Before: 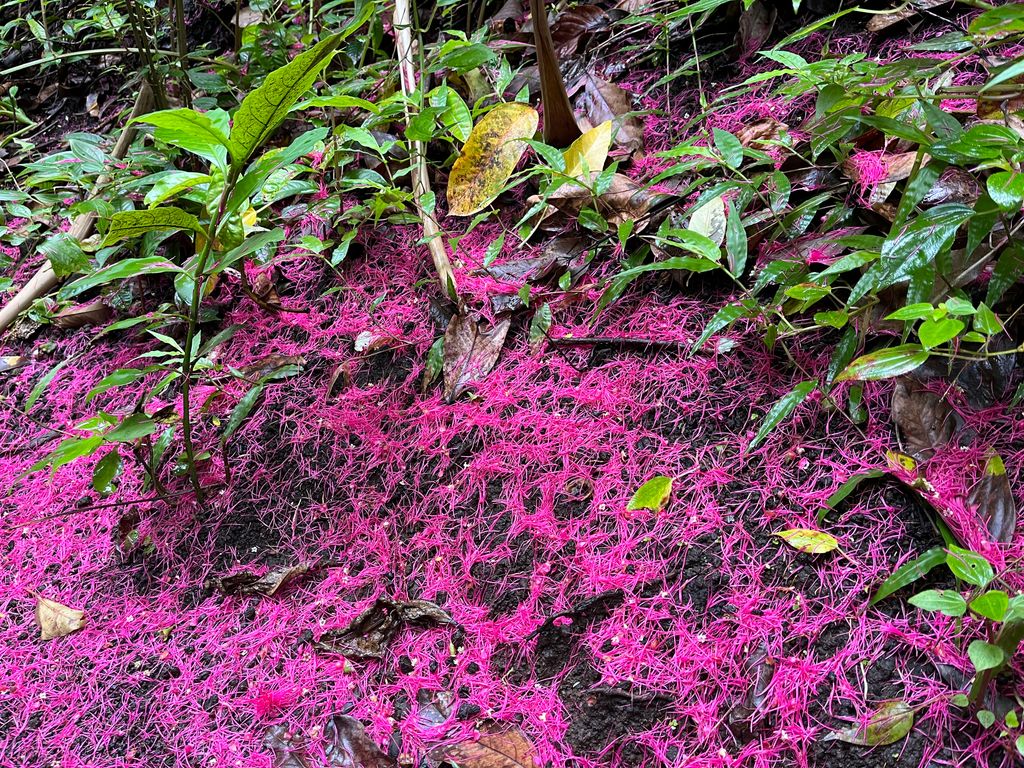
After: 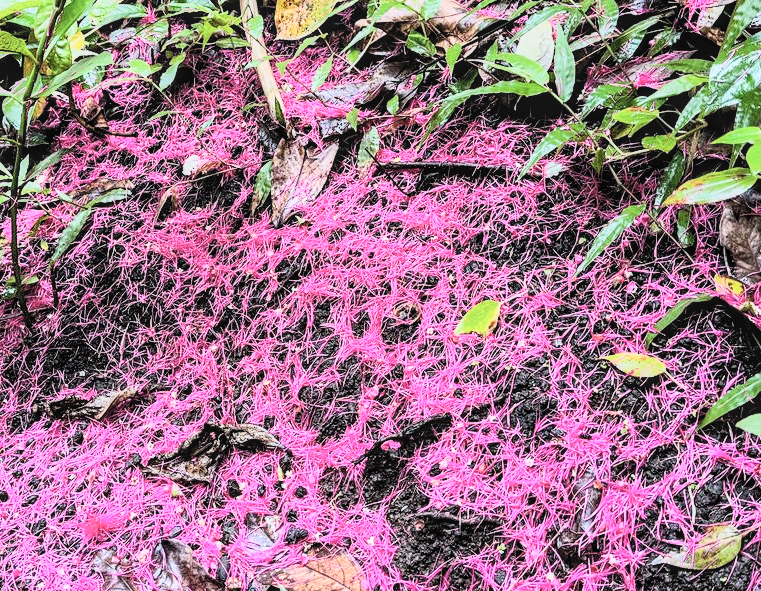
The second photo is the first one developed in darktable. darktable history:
tone equalizer: -8 EV -0.387 EV, -7 EV -0.371 EV, -6 EV -0.367 EV, -5 EV -0.259 EV, -3 EV 0.208 EV, -2 EV 0.339 EV, -1 EV 0.377 EV, +0 EV 0.438 EV, mask exposure compensation -0.498 EV
contrast brightness saturation: contrast 0.376, brightness 0.531
local contrast: on, module defaults
crop: left 16.821%, top 22.936%, right 8.859%
filmic rgb: black relative exposure -6.14 EV, white relative exposure 6.96 EV, threshold 5.95 EV, hardness 2.24, enable highlight reconstruction true
